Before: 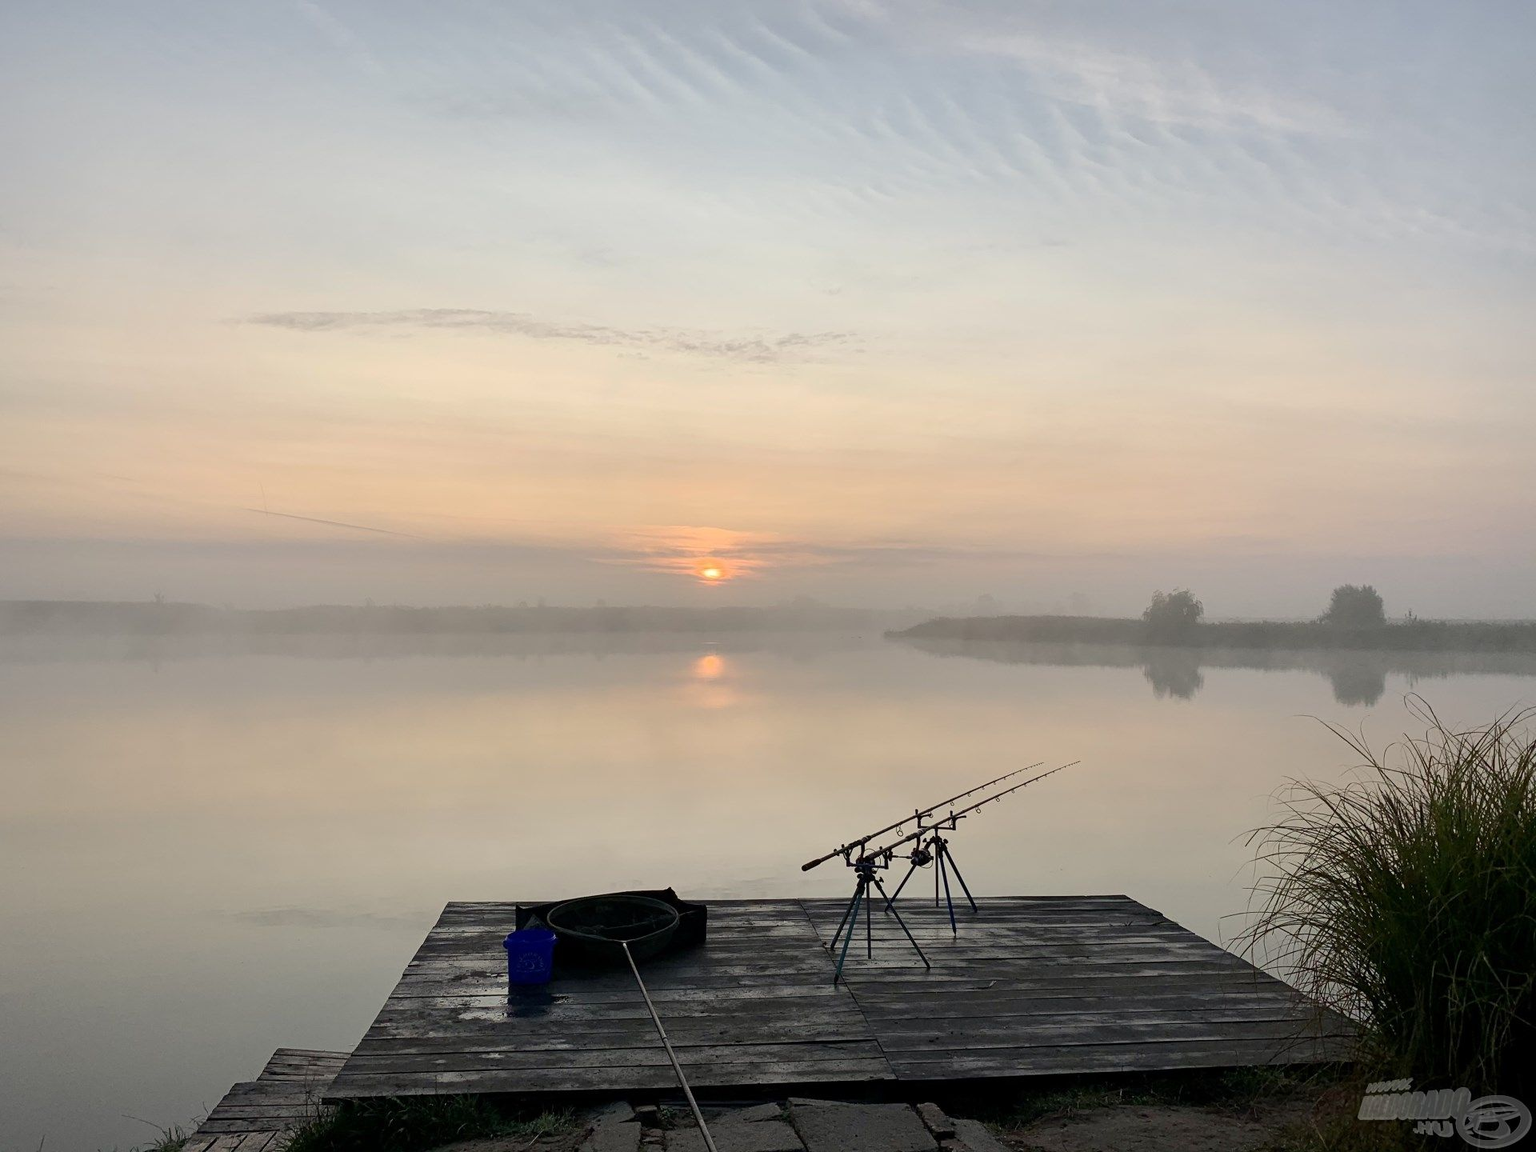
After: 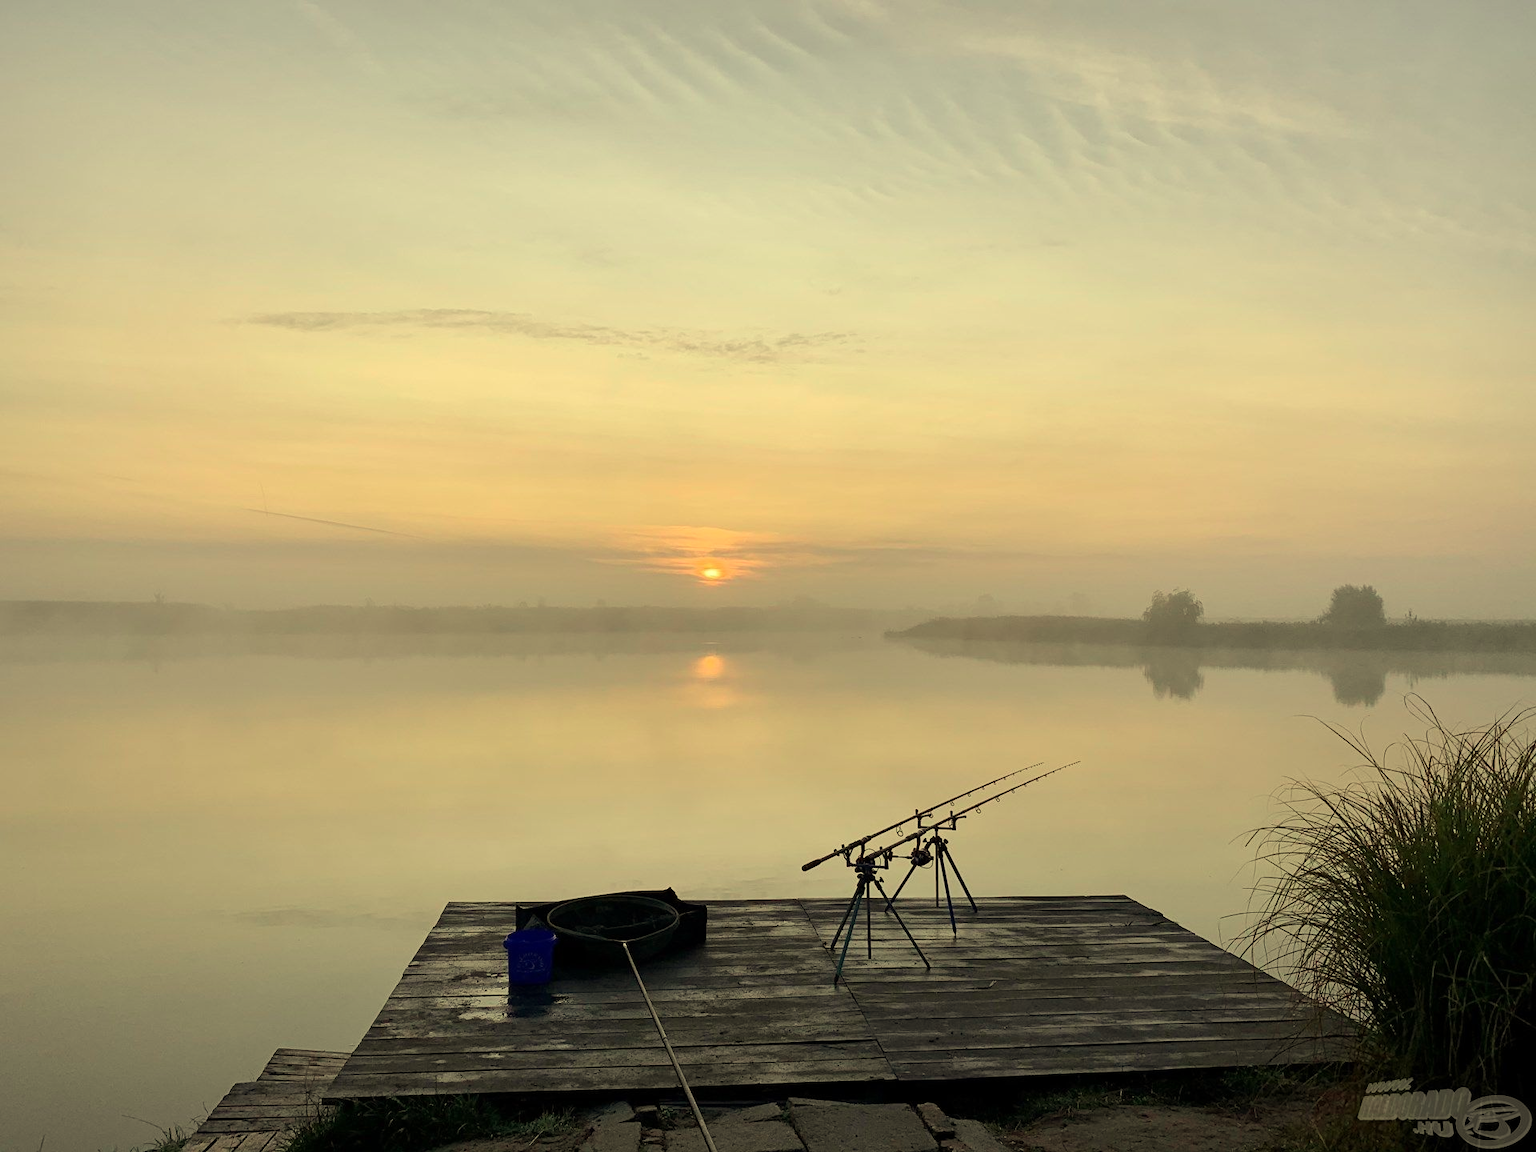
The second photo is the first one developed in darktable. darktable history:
color zones: curves: ch2 [(0, 0.5) (0.143, 0.517) (0.286, 0.571) (0.429, 0.522) (0.571, 0.5) (0.714, 0.5) (0.857, 0.5) (1, 0.5)]
white balance: red 1.08, blue 0.791
